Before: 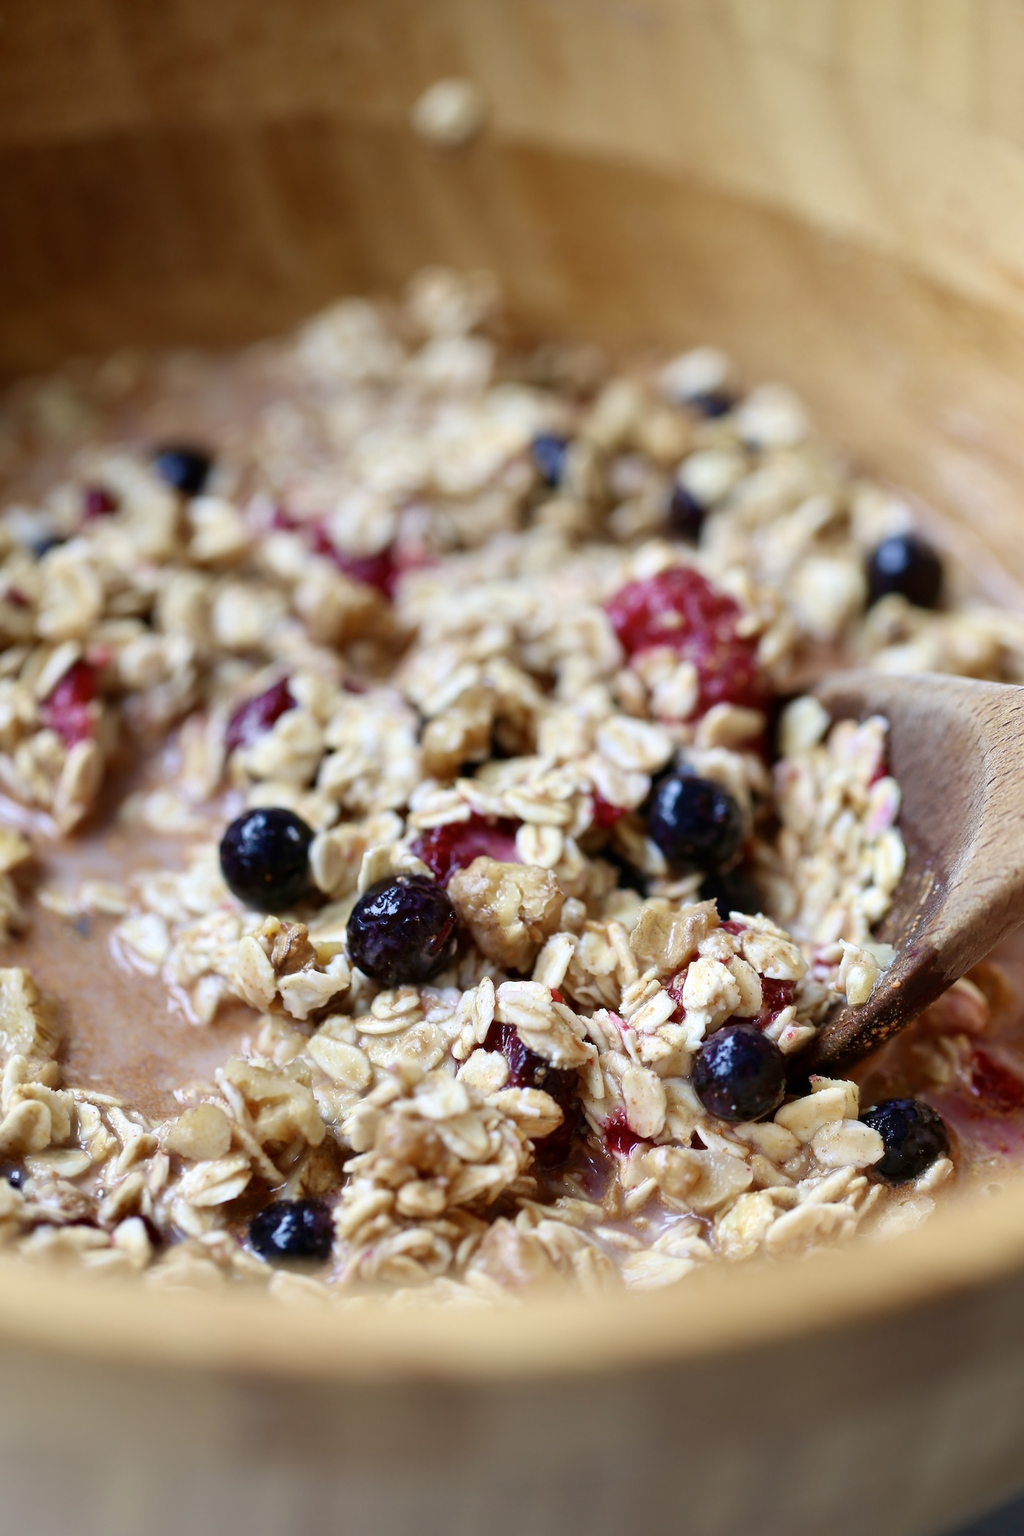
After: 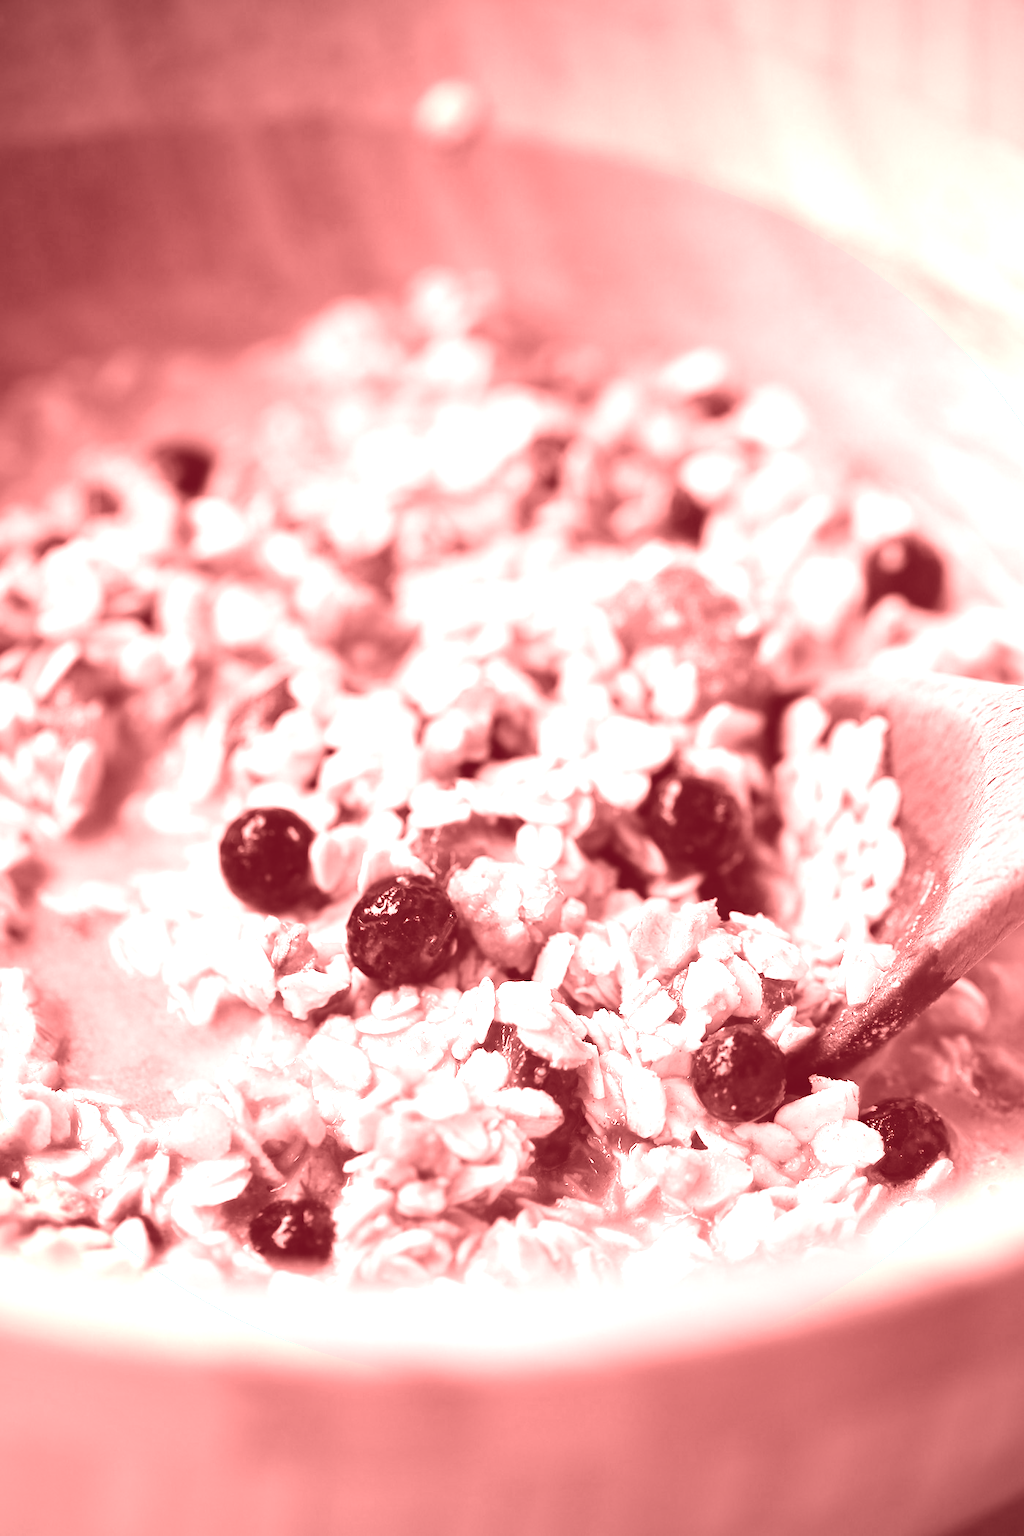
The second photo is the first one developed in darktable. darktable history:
white balance: red 2.292, blue 1.128
exposure: black level correction -0.015, exposure -0.5 EV, compensate highlight preservation false
color correction: saturation 0.5
colorize: saturation 60%, source mix 100% | blend: blend mode average, opacity 100%; mask: uniform (no mask)
vignetting: saturation 0, unbound false | blend: blend mode overlay, opacity 100%; mask: uniform (no mask)
